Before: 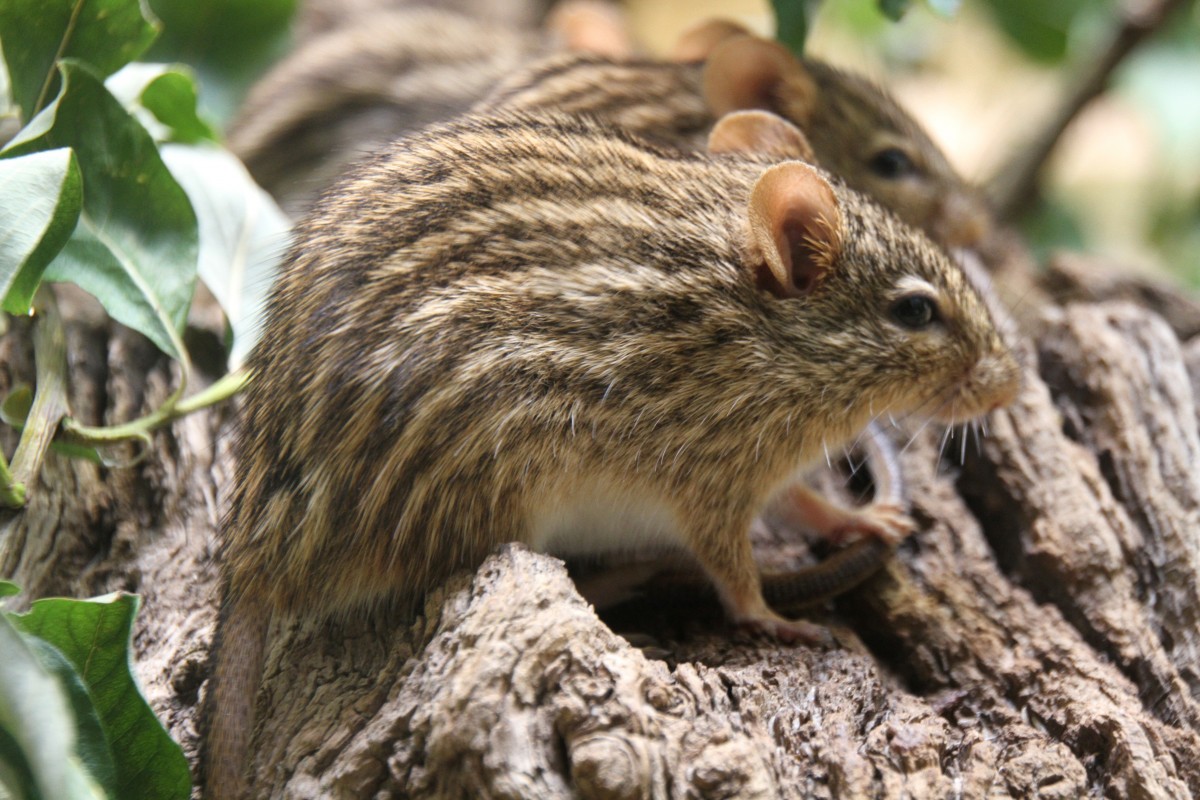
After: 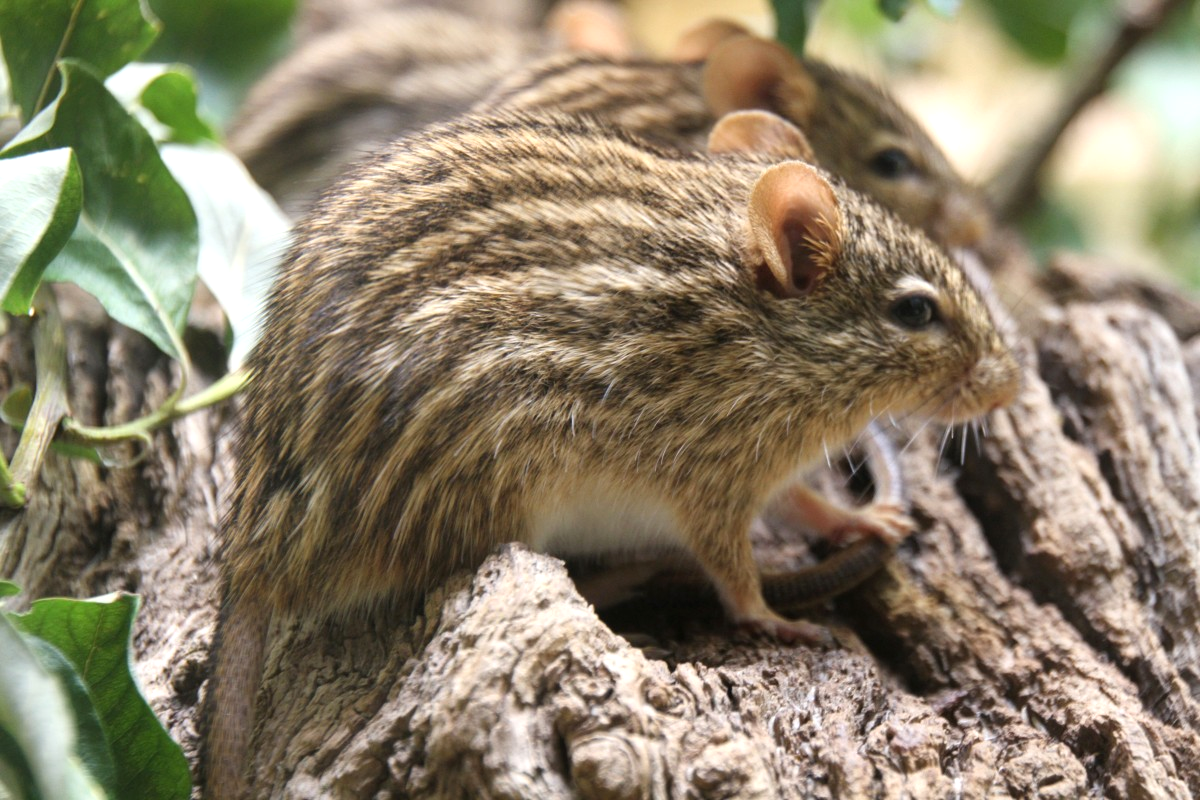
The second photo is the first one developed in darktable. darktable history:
exposure: exposure 0.209 EV, compensate exposure bias true, compensate highlight preservation false
